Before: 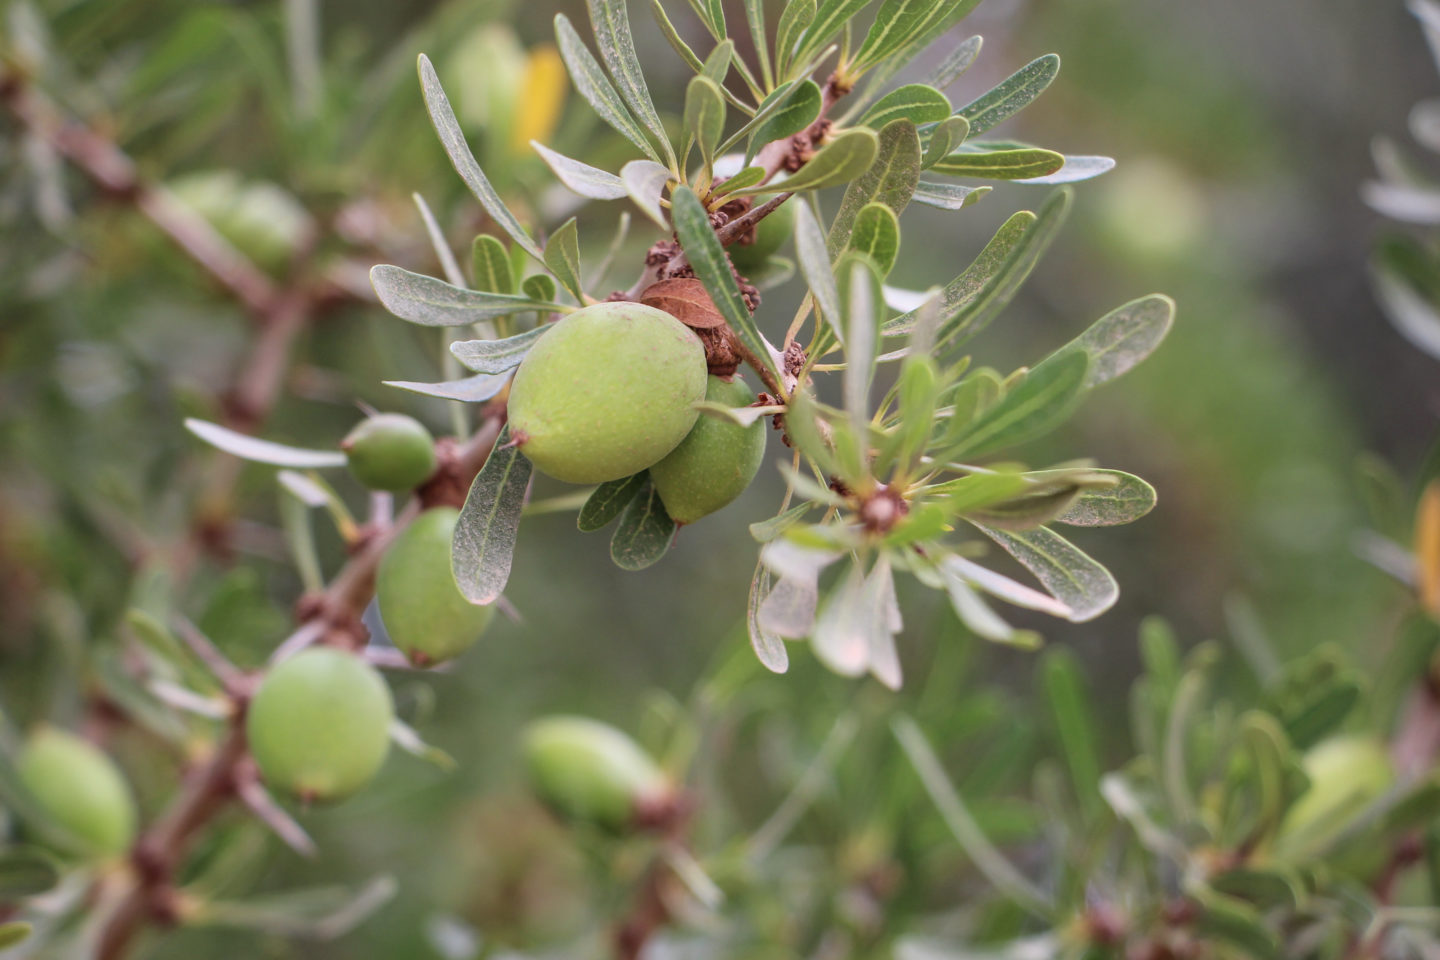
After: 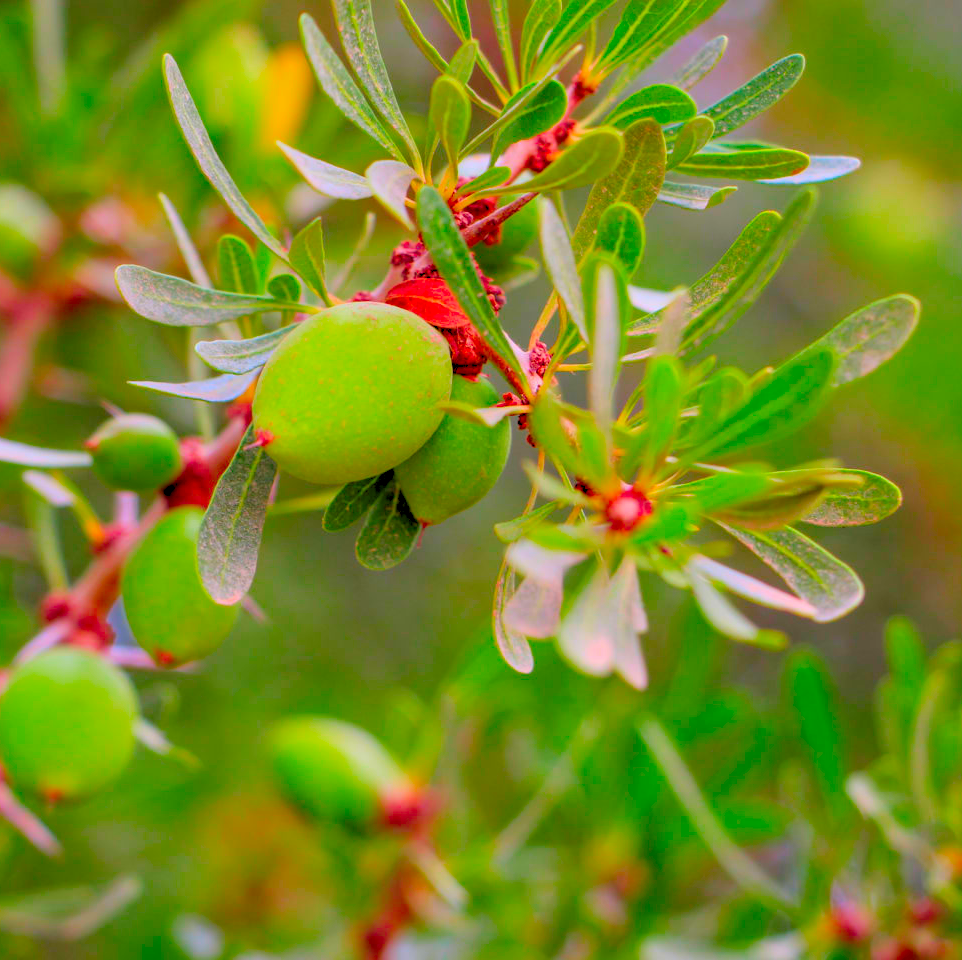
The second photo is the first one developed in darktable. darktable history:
rgb levels: preserve colors sum RGB, levels [[0.038, 0.433, 0.934], [0, 0.5, 1], [0, 0.5, 1]]
crop and rotate: left 17.732%, right 15.423%
color correction: saturation 3
